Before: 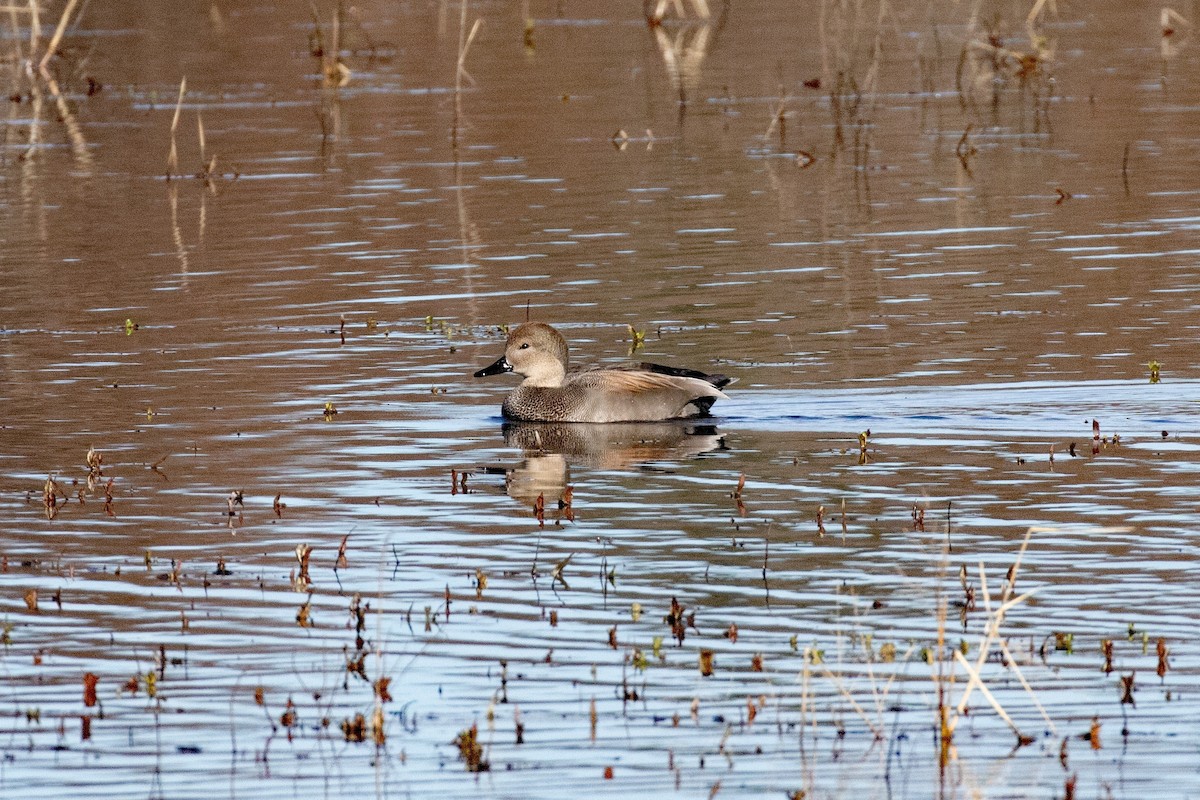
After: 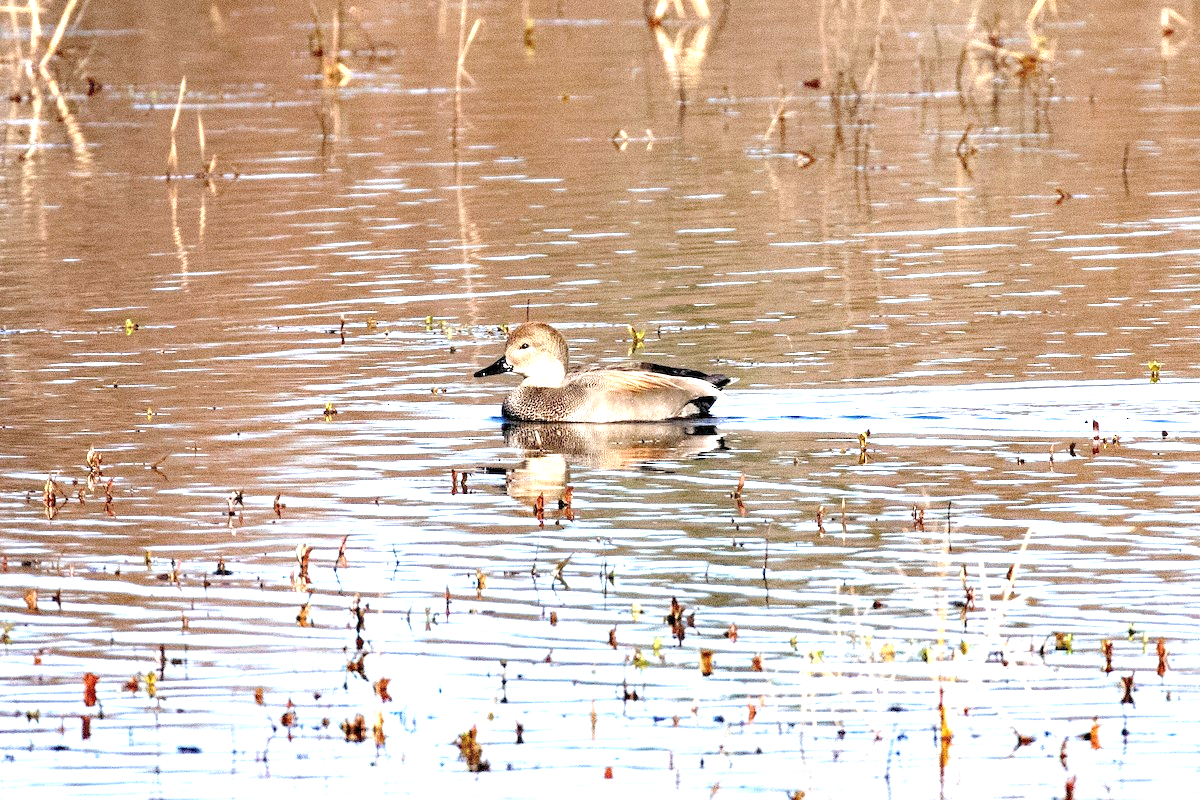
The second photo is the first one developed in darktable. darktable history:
exposure: black level correction 0.001, exposure 1.127 EV, compensate highlight preservation false
tone equalizer: -8 EV -0.432 EV, -7 EV -0.398 EV, -6 EV -0.307 EV, -5 EV -0.212 EV, -3 EV 0.225 EV, -2 EV 0.345 EV, -1 EV 0.414 EV, +0 EV 0.439 EV
